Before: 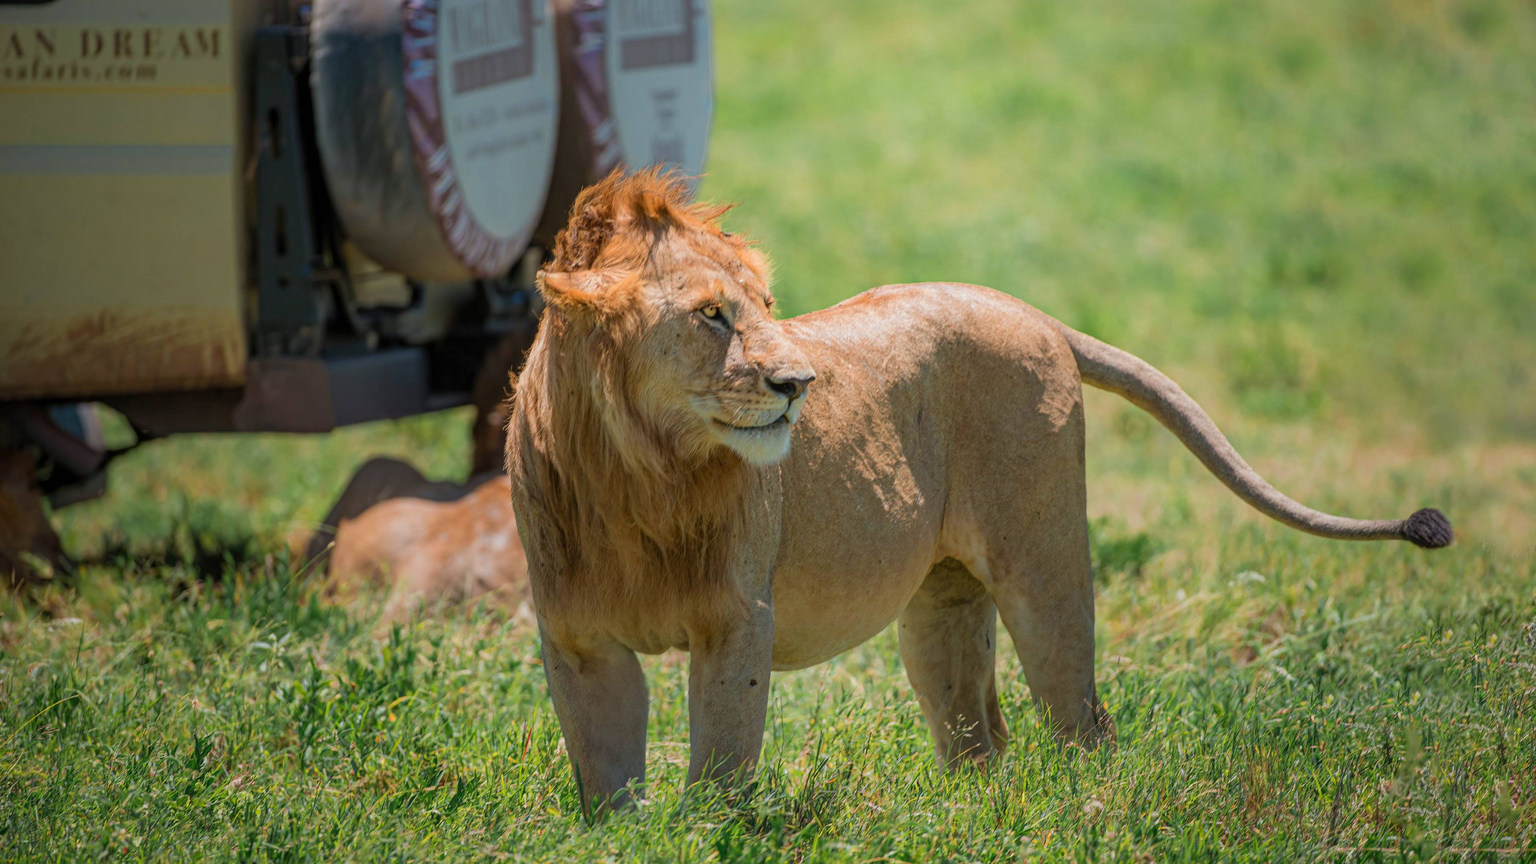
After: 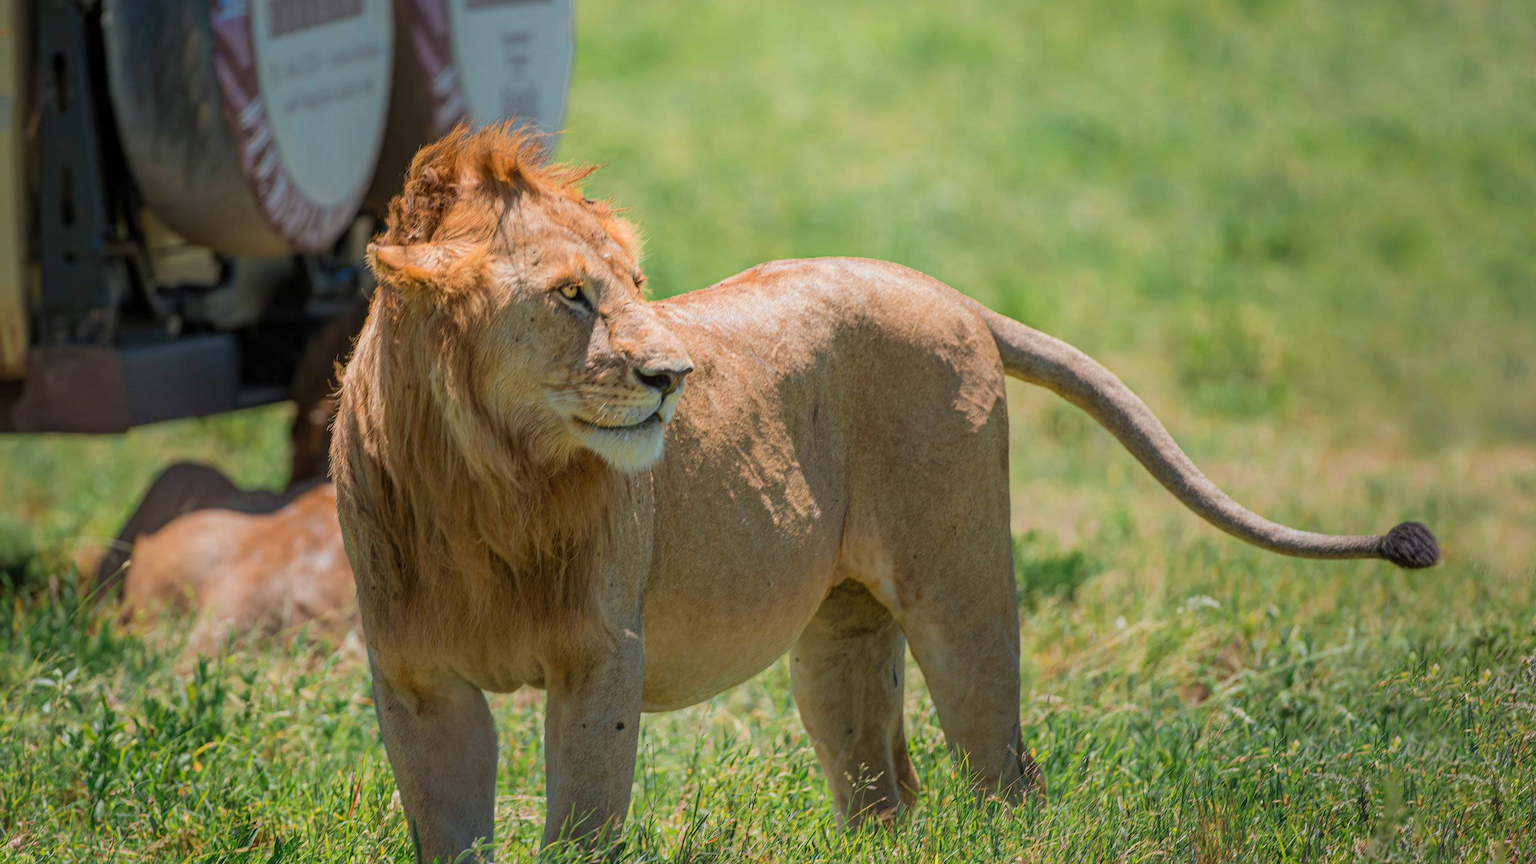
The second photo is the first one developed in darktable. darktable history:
crop: left 14.58%, top 7.29%, bottom 7.29%
